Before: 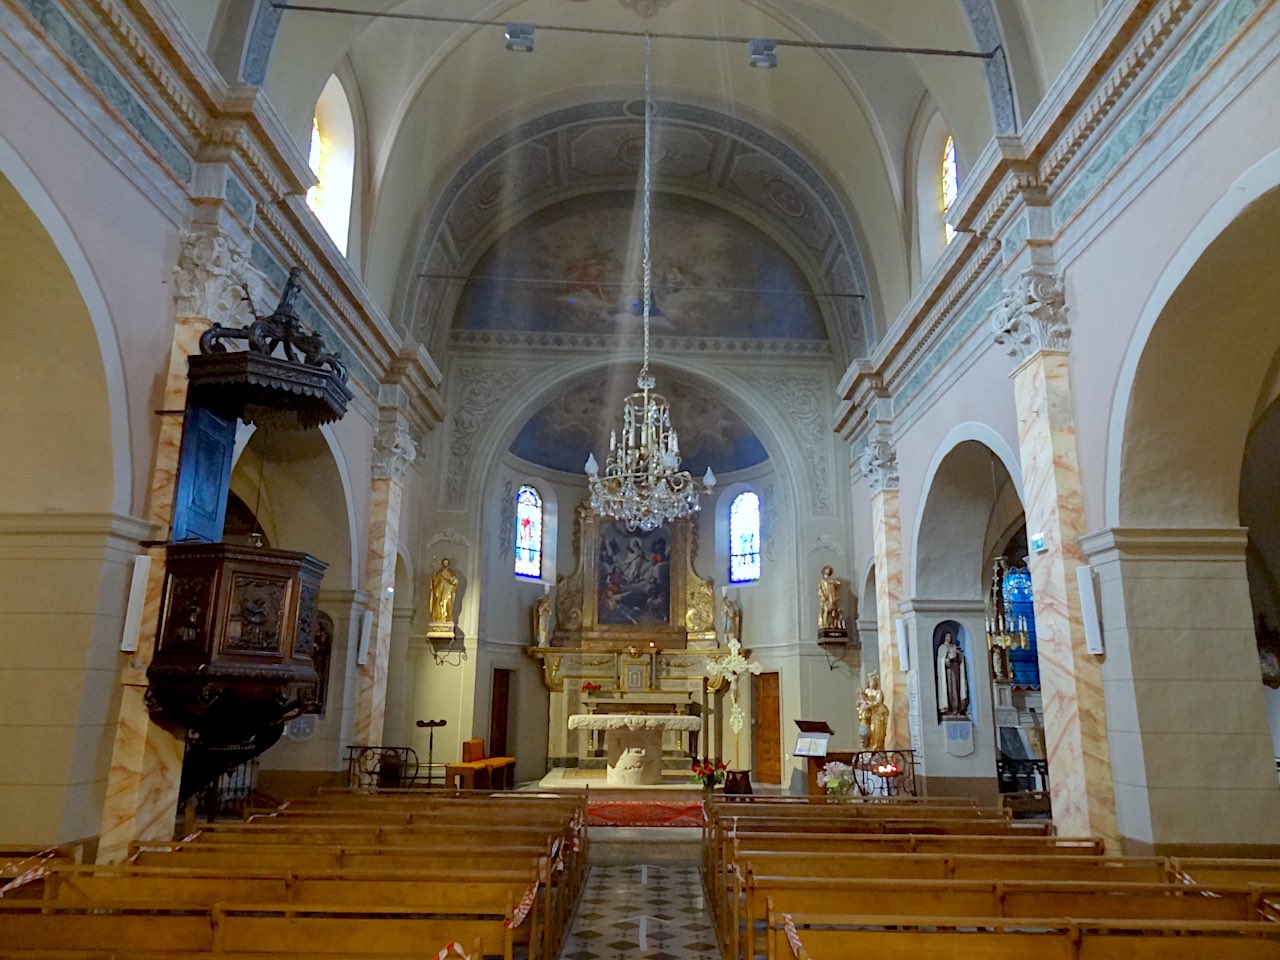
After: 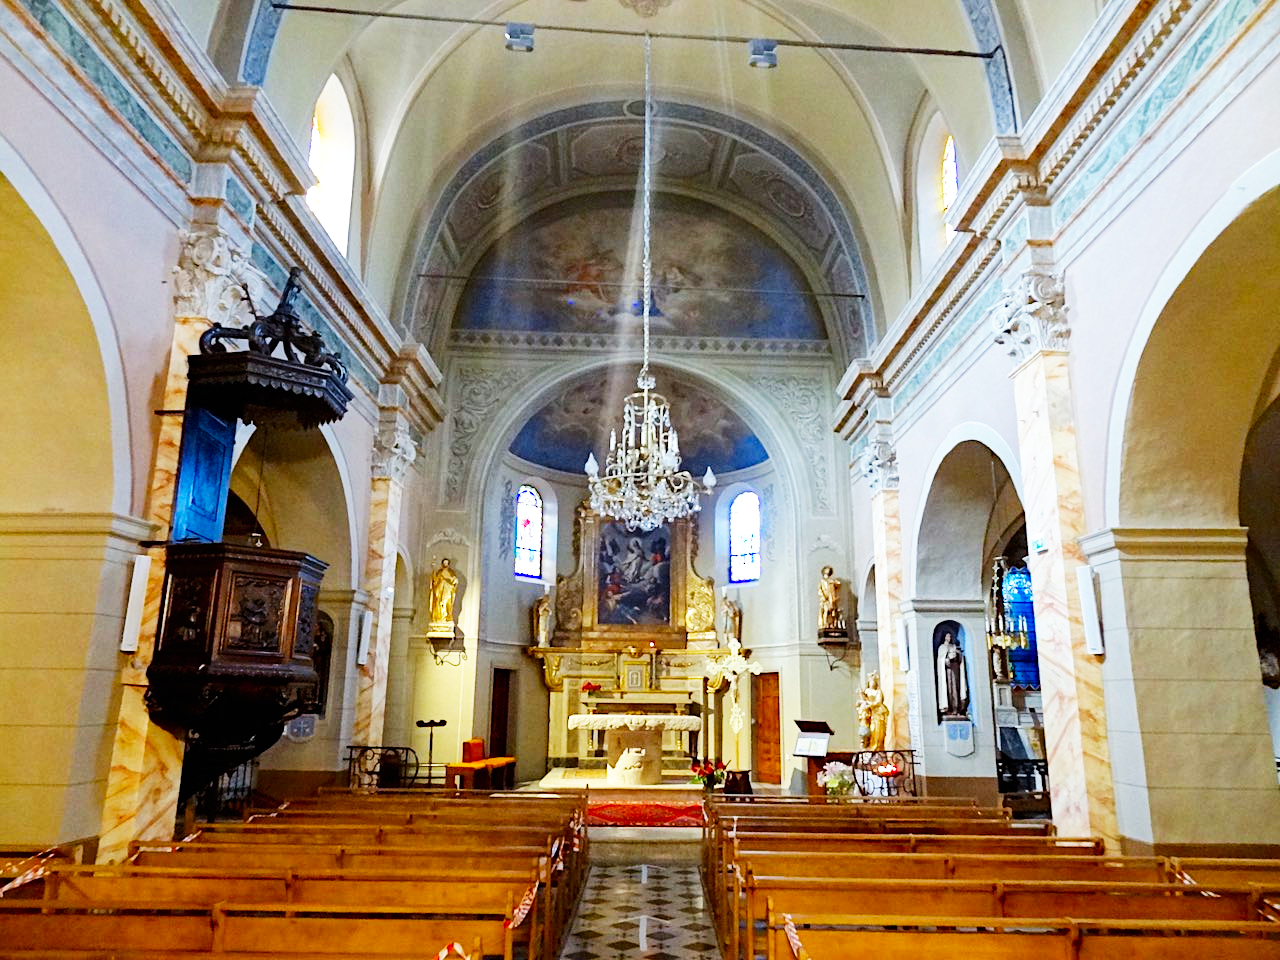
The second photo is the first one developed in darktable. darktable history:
base curve: curves: ch0 [(0, 0) (0.007, 0.004) (0.027, 0.03) (0.046, 0.07) (0.207, 0.54) (0.442, 0.872) (0.673, 0.972) (1, 1)], preserve colors none
haze removal: compatibility mode true, adaptive false
